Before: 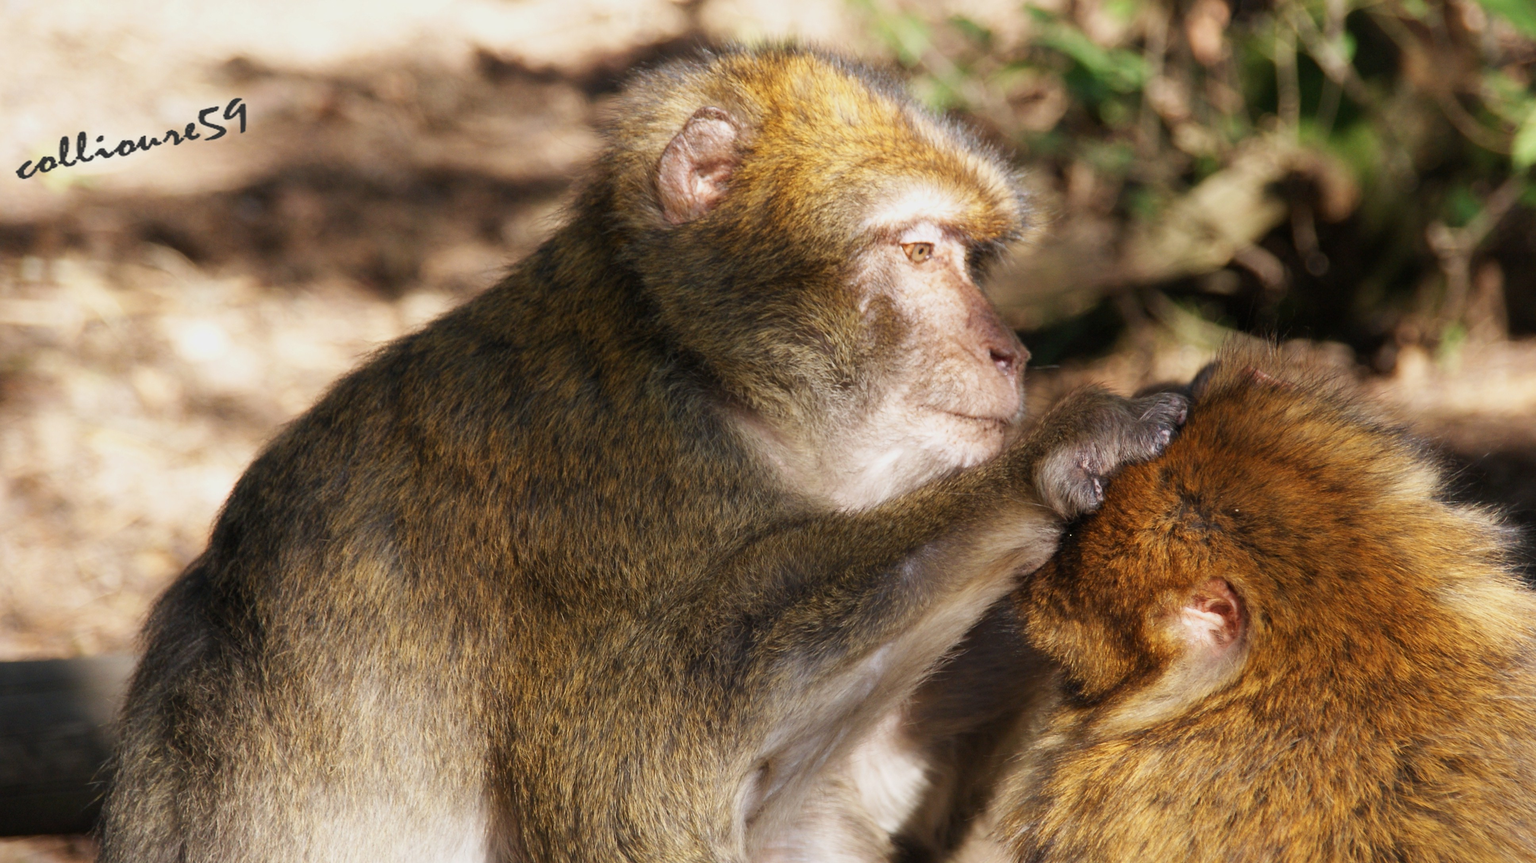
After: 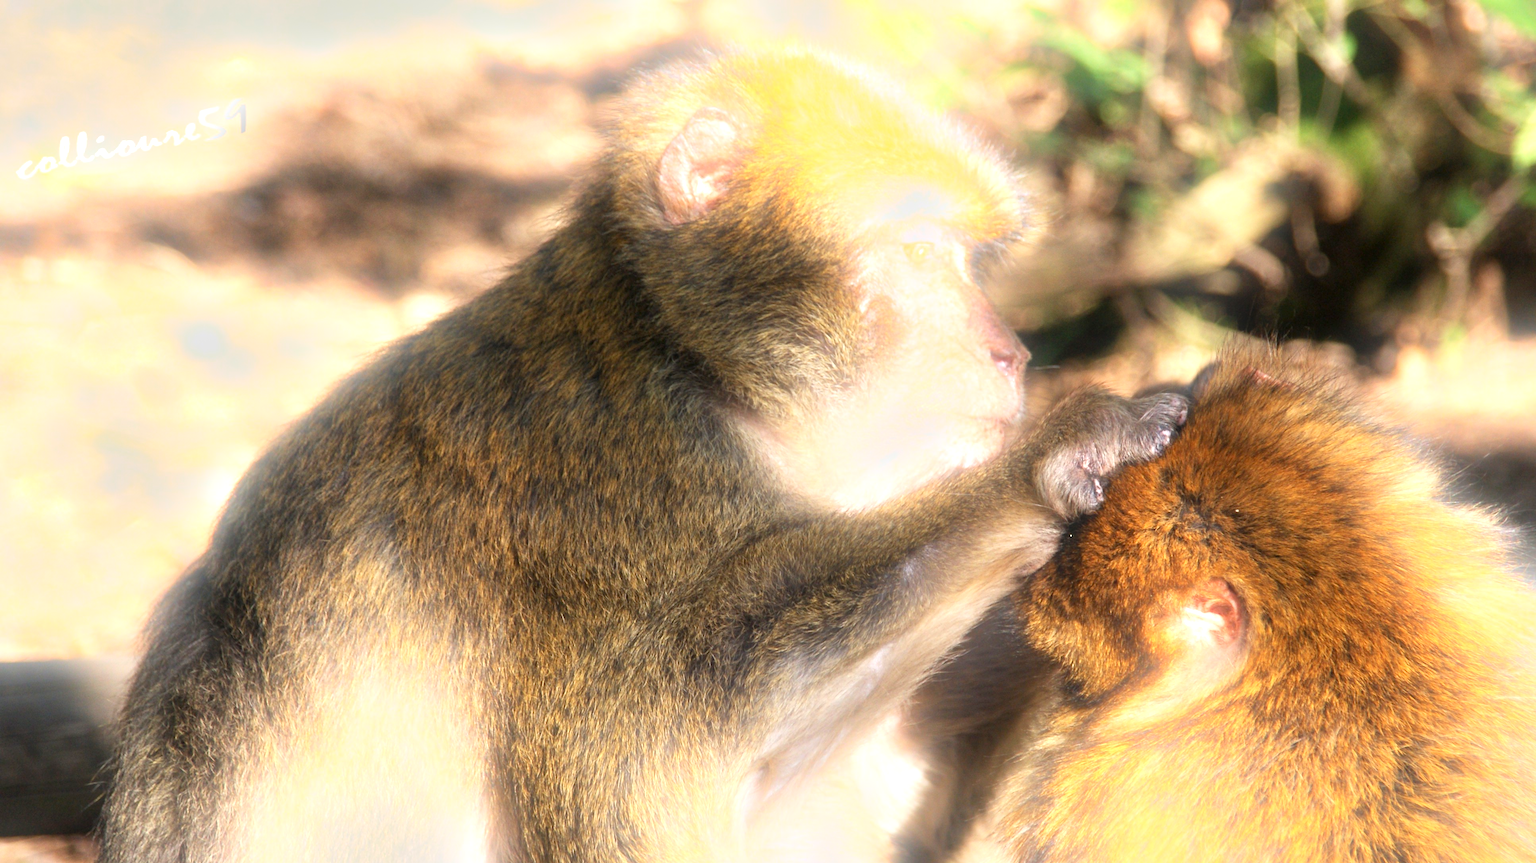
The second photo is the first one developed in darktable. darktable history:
grain: coarseness 0.81 ISO, strength 1.34%, mid-tones bias 0%
bloom: on, module defaults
exposure: black level correction 0.001, exposure 1.116 EV, compensate highlight preservation false
white balance: emerald 1
